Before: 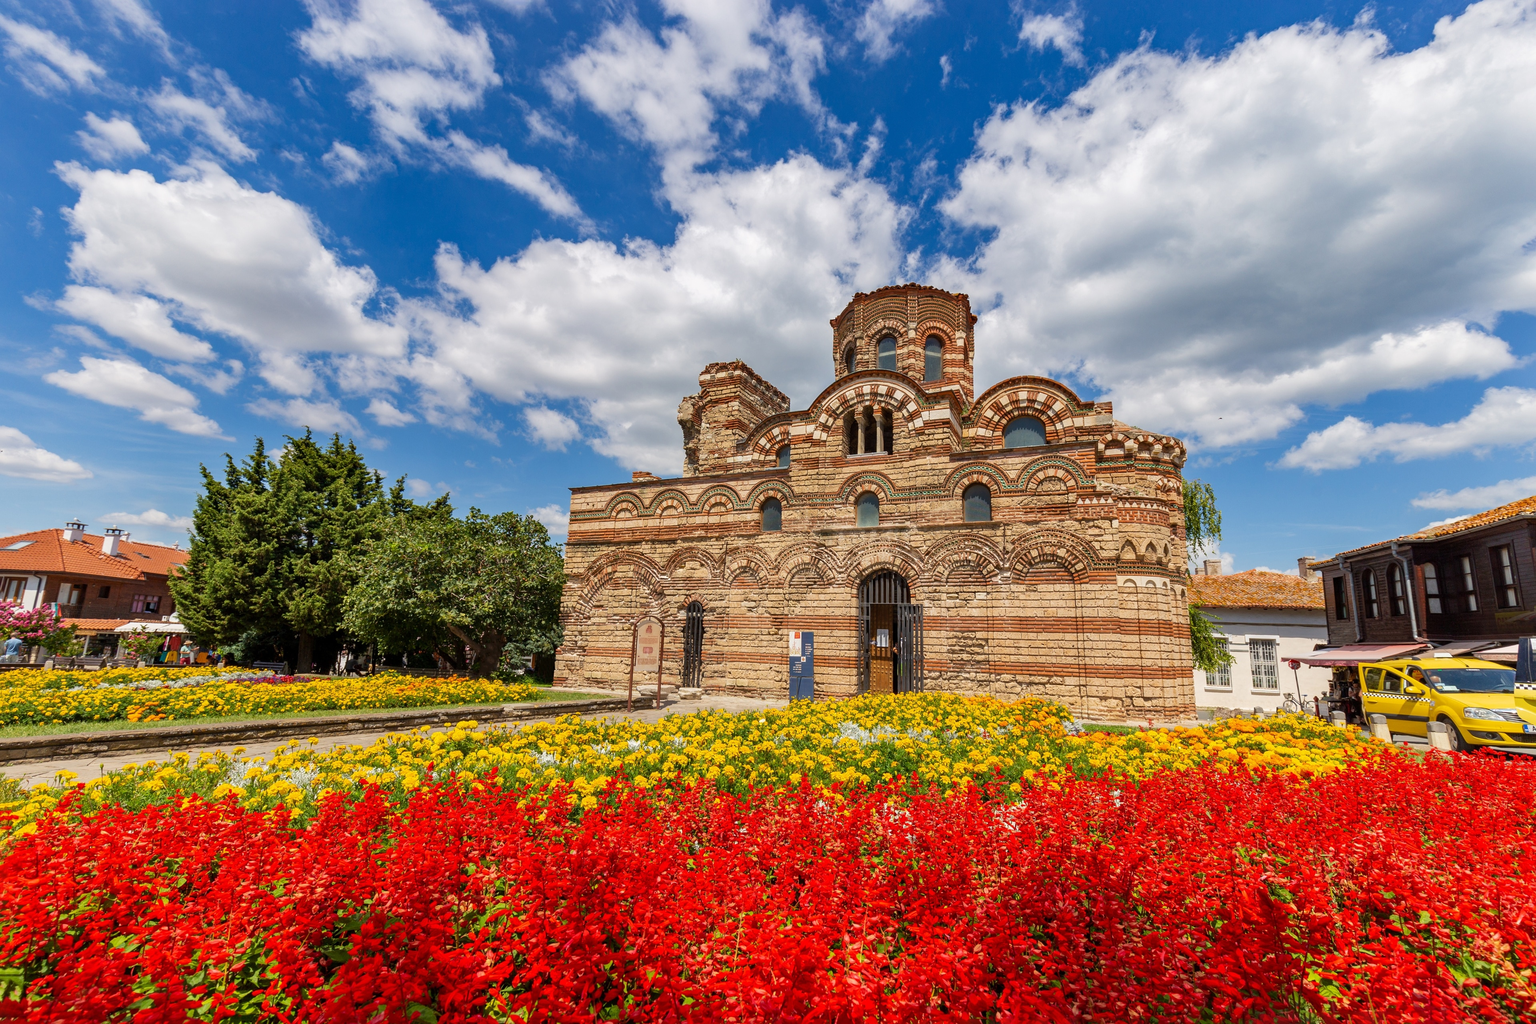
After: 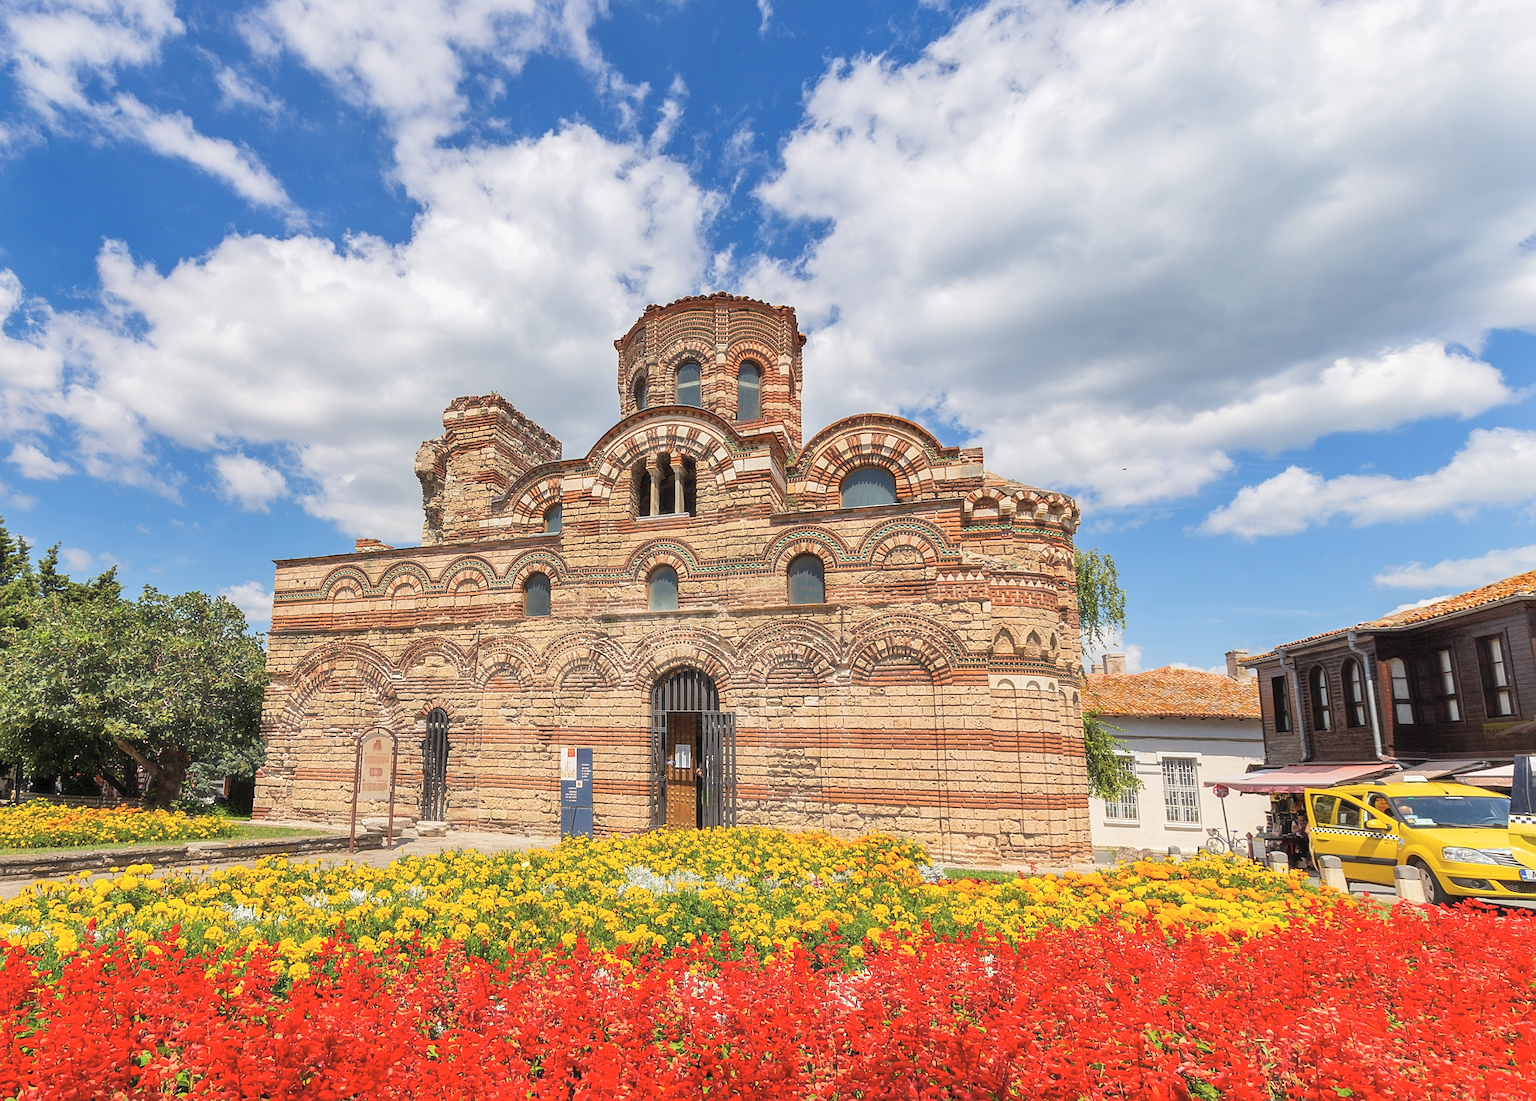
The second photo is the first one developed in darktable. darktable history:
sharpen: on, module defaults
haze removal: strength -0.099, compatibility mode true, adaptive false
crop: left 23.466%, top 5.843%, bottom 11.582%
contrast brightness saturation: brightness 0.155
